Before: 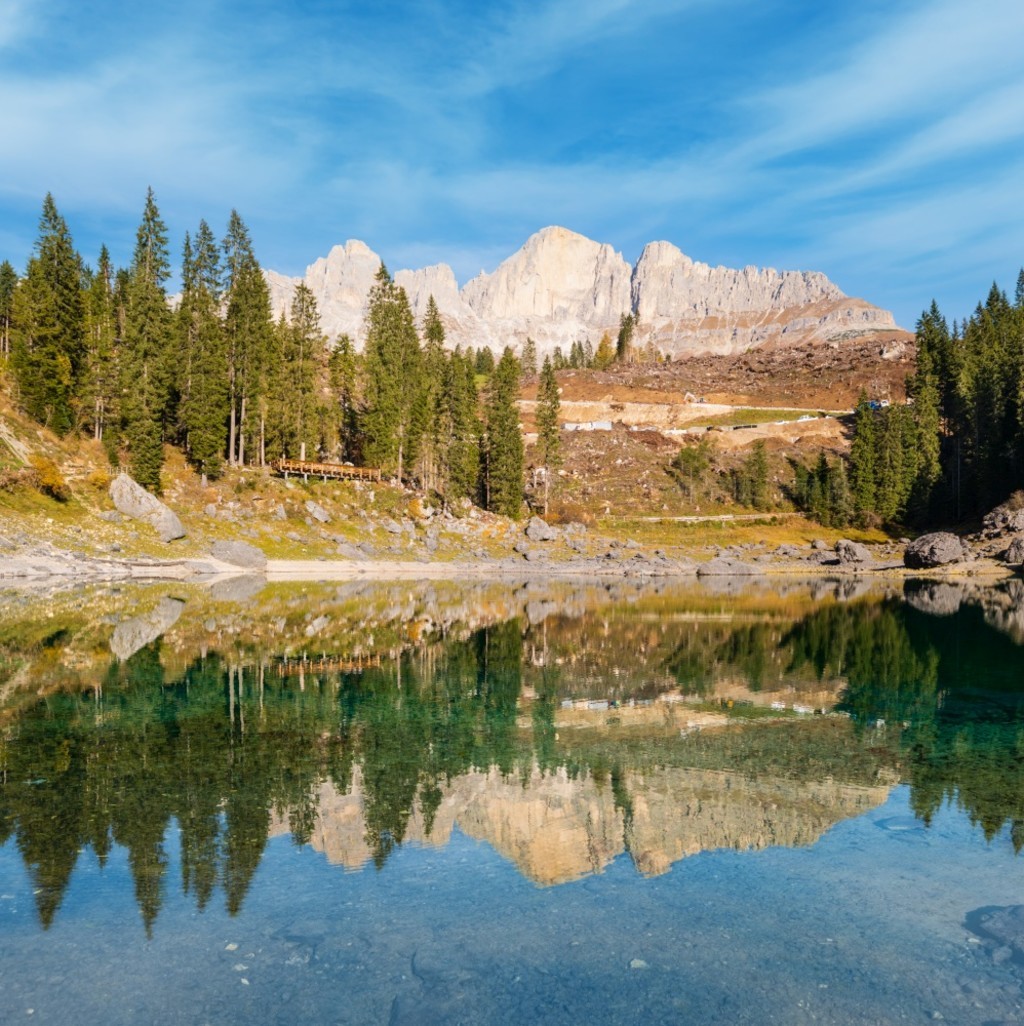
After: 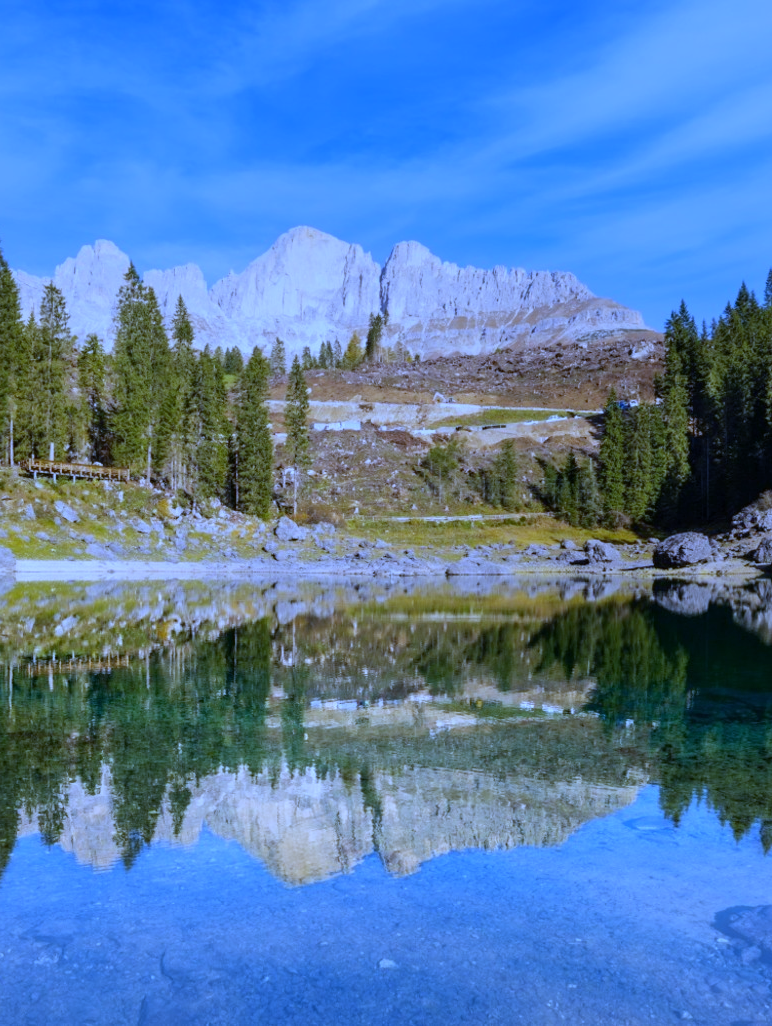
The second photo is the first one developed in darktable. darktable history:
white balance: red 0.766, blue 1.537
crop and rotate: left 24.6%
graduated density: on, module defaults
